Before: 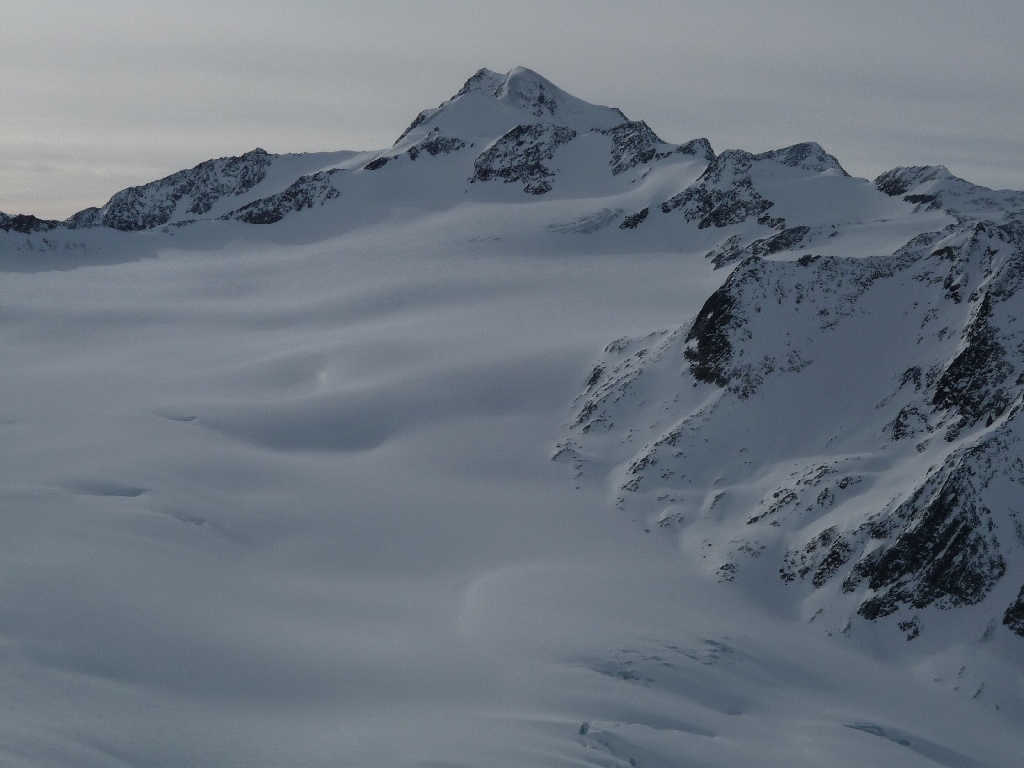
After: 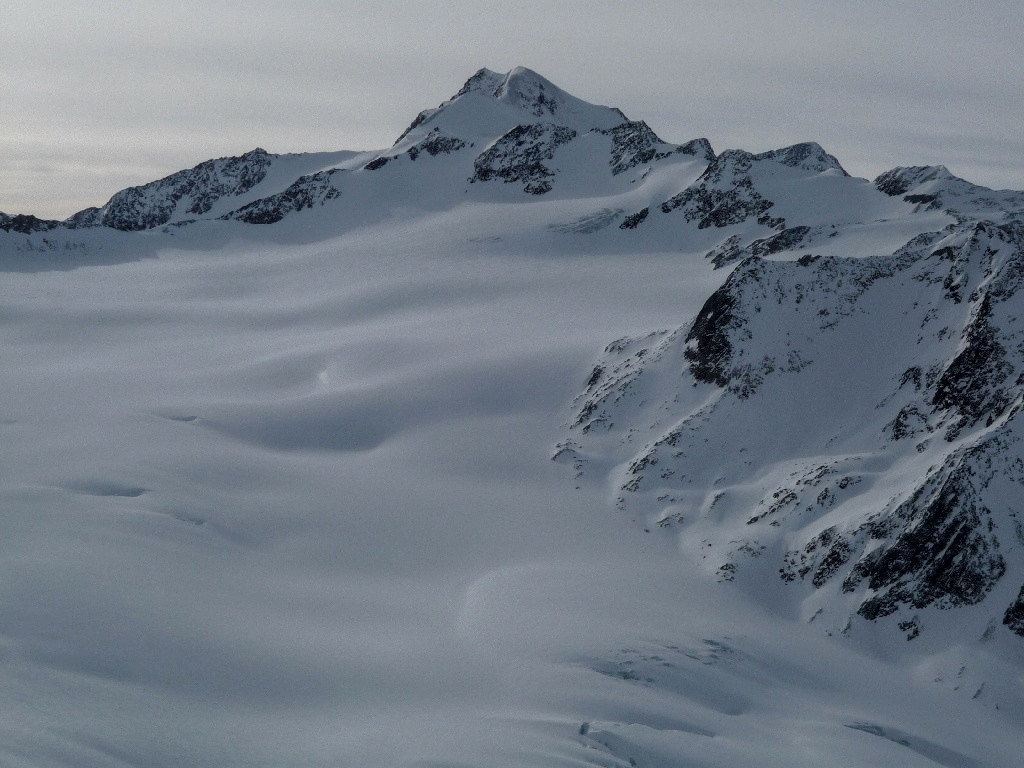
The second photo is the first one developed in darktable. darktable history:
exposure: exposure 0.2 EV, compensate highlight preservation false
rgb levels: preserve colors max RGB
local contrast: on, module defaults
